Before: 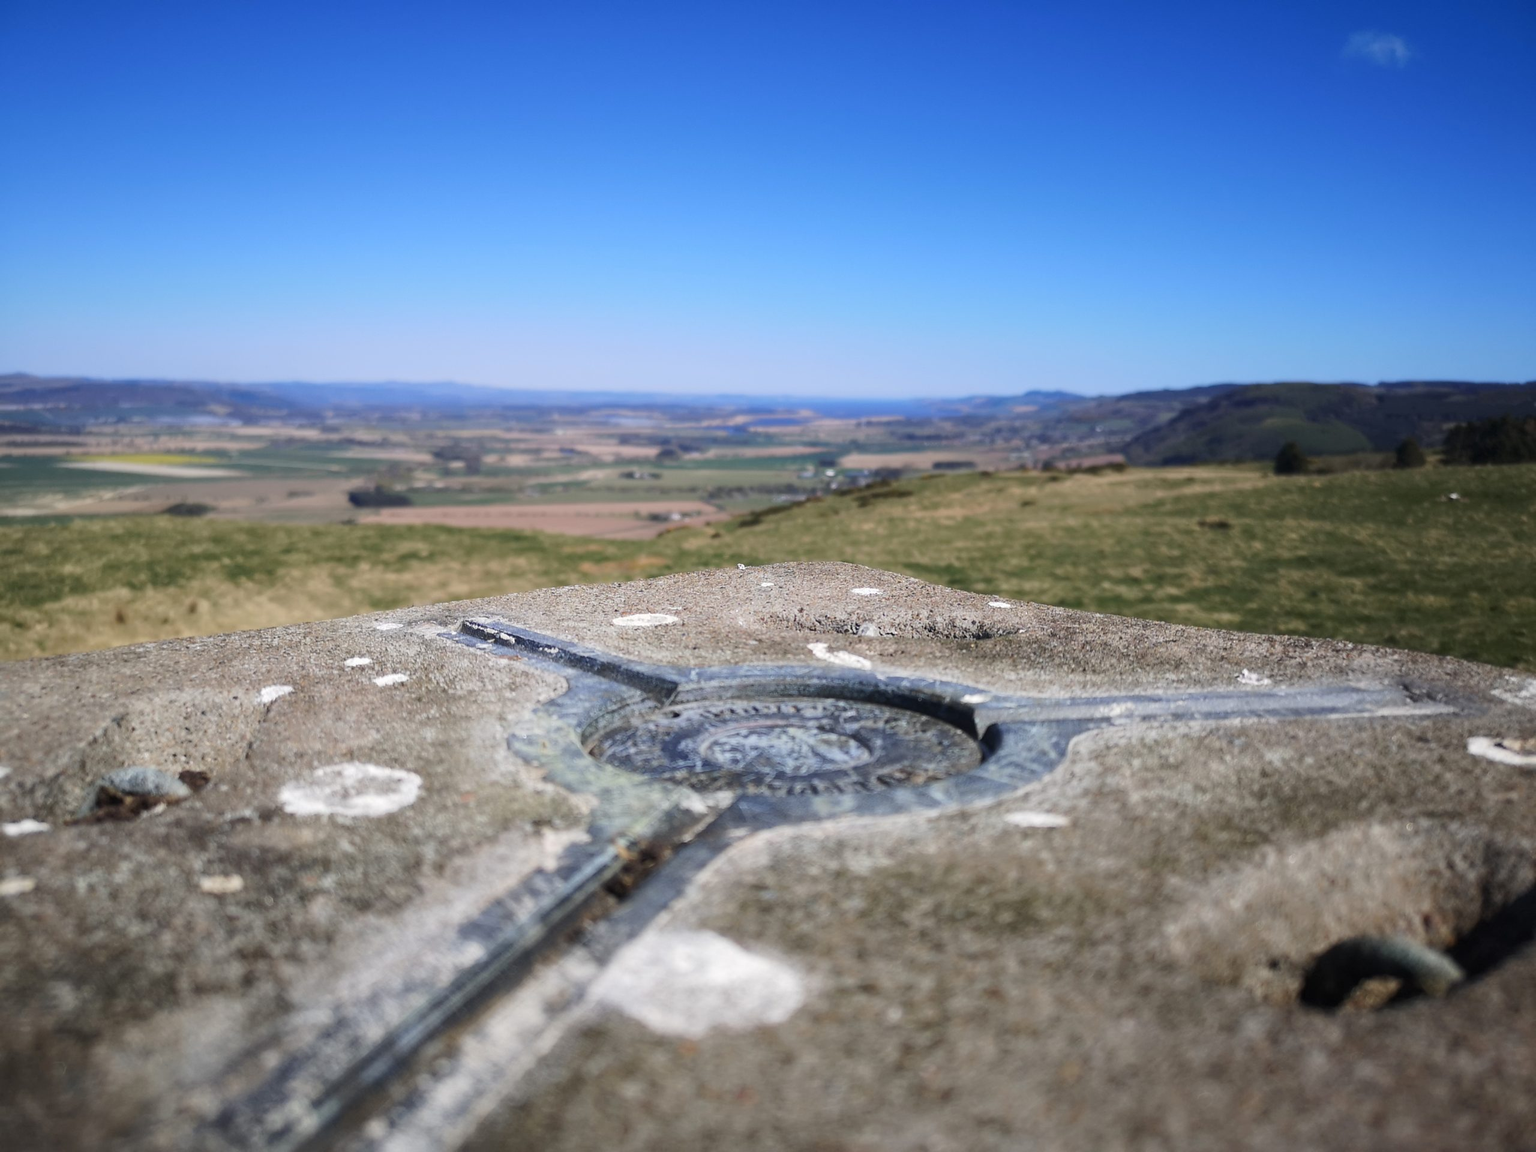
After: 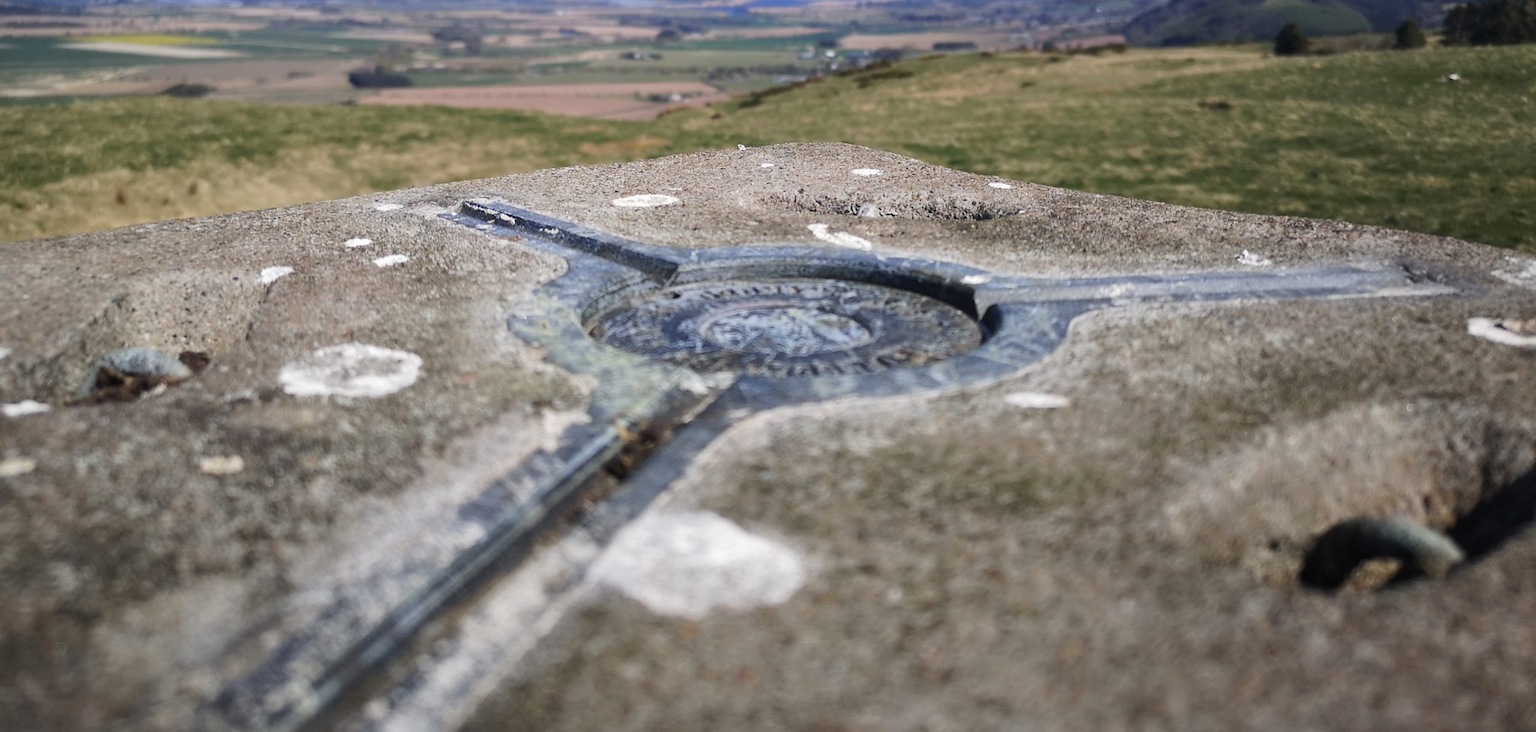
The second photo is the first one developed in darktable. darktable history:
shadows and highlights: low approximation 0.01, soften with gaussian
crop and rotate: top 36.435%
